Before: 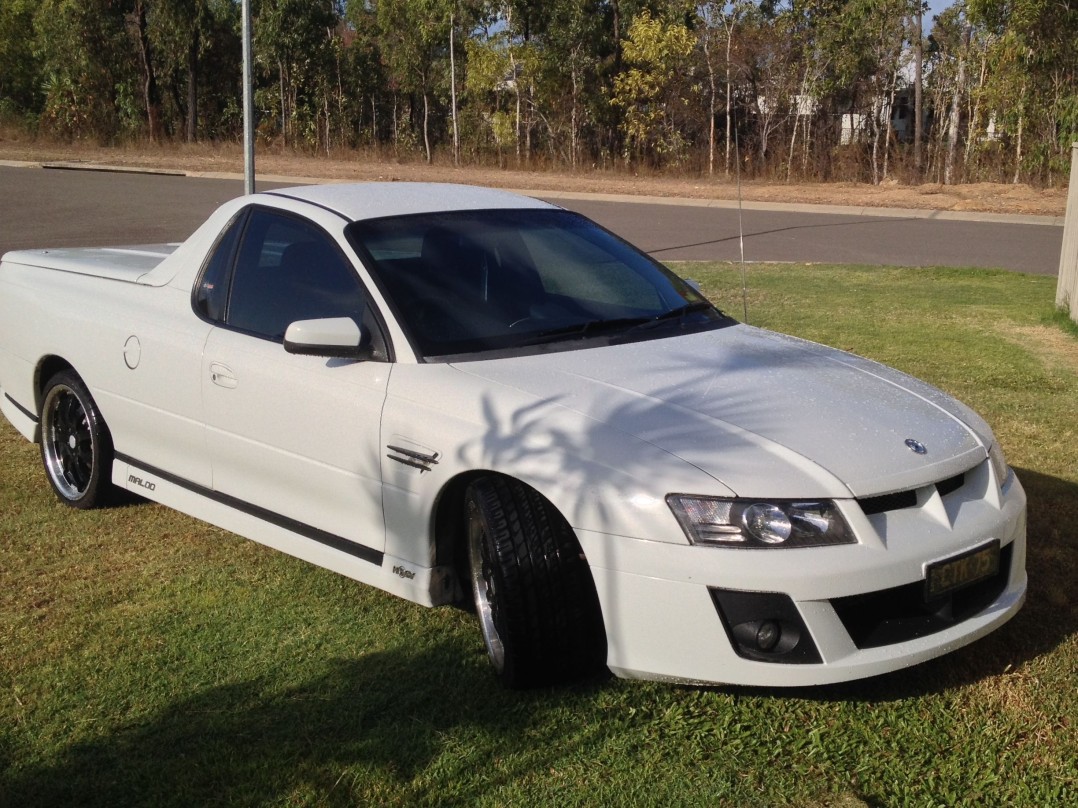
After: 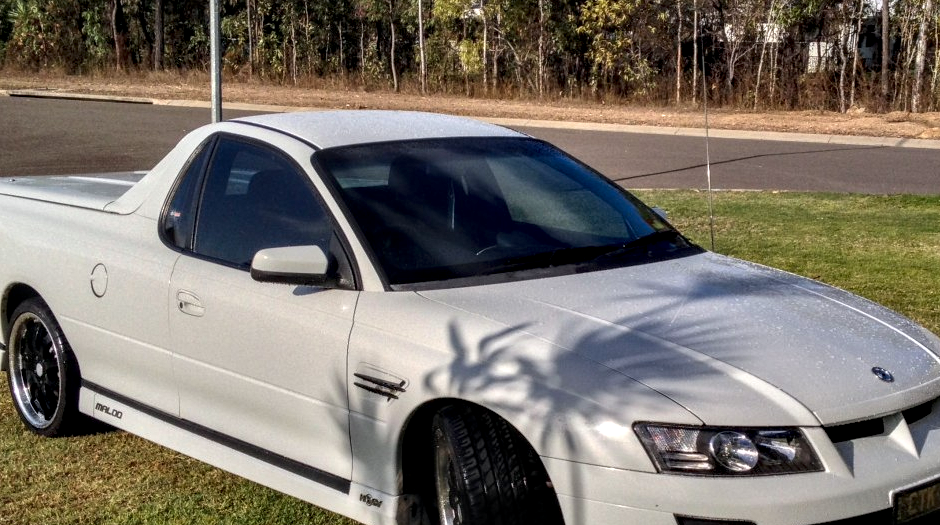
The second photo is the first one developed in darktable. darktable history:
local contrast: highlights 0%, shadows 2%, detail 133%
crop: left 3.129%, top 8.999%, right 9.654%, bottom 25.956%
contrast equalizer: y [[0.6 ×6], [0.55 ×6], [0 ×6], [0 ×6], [0 ×6]]
